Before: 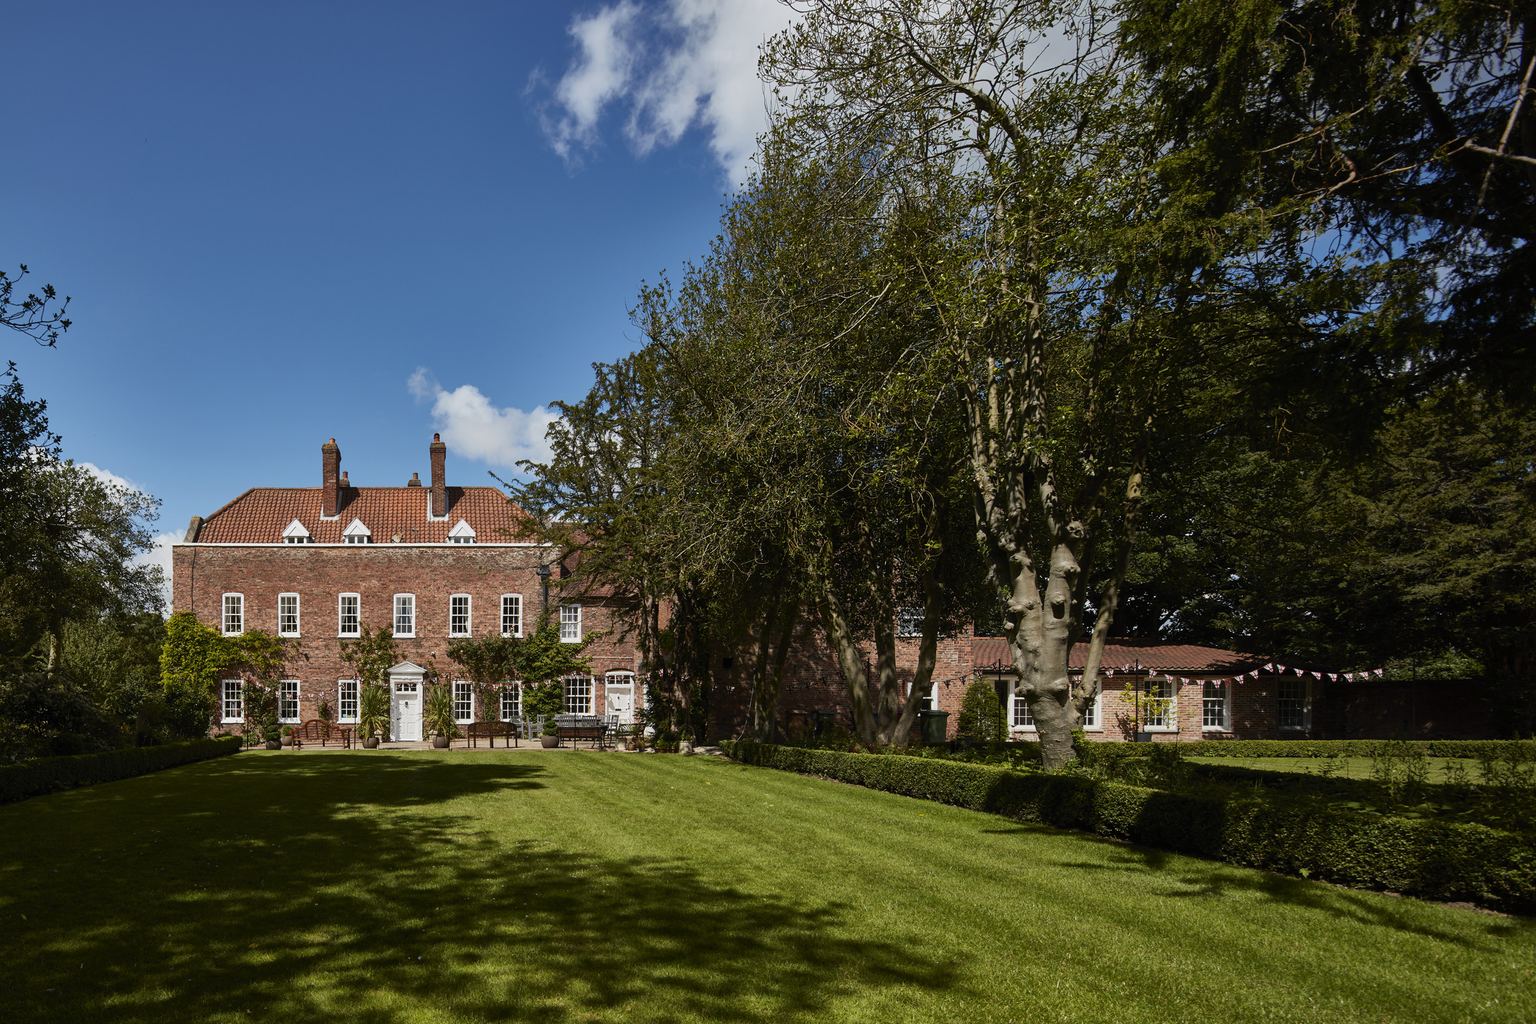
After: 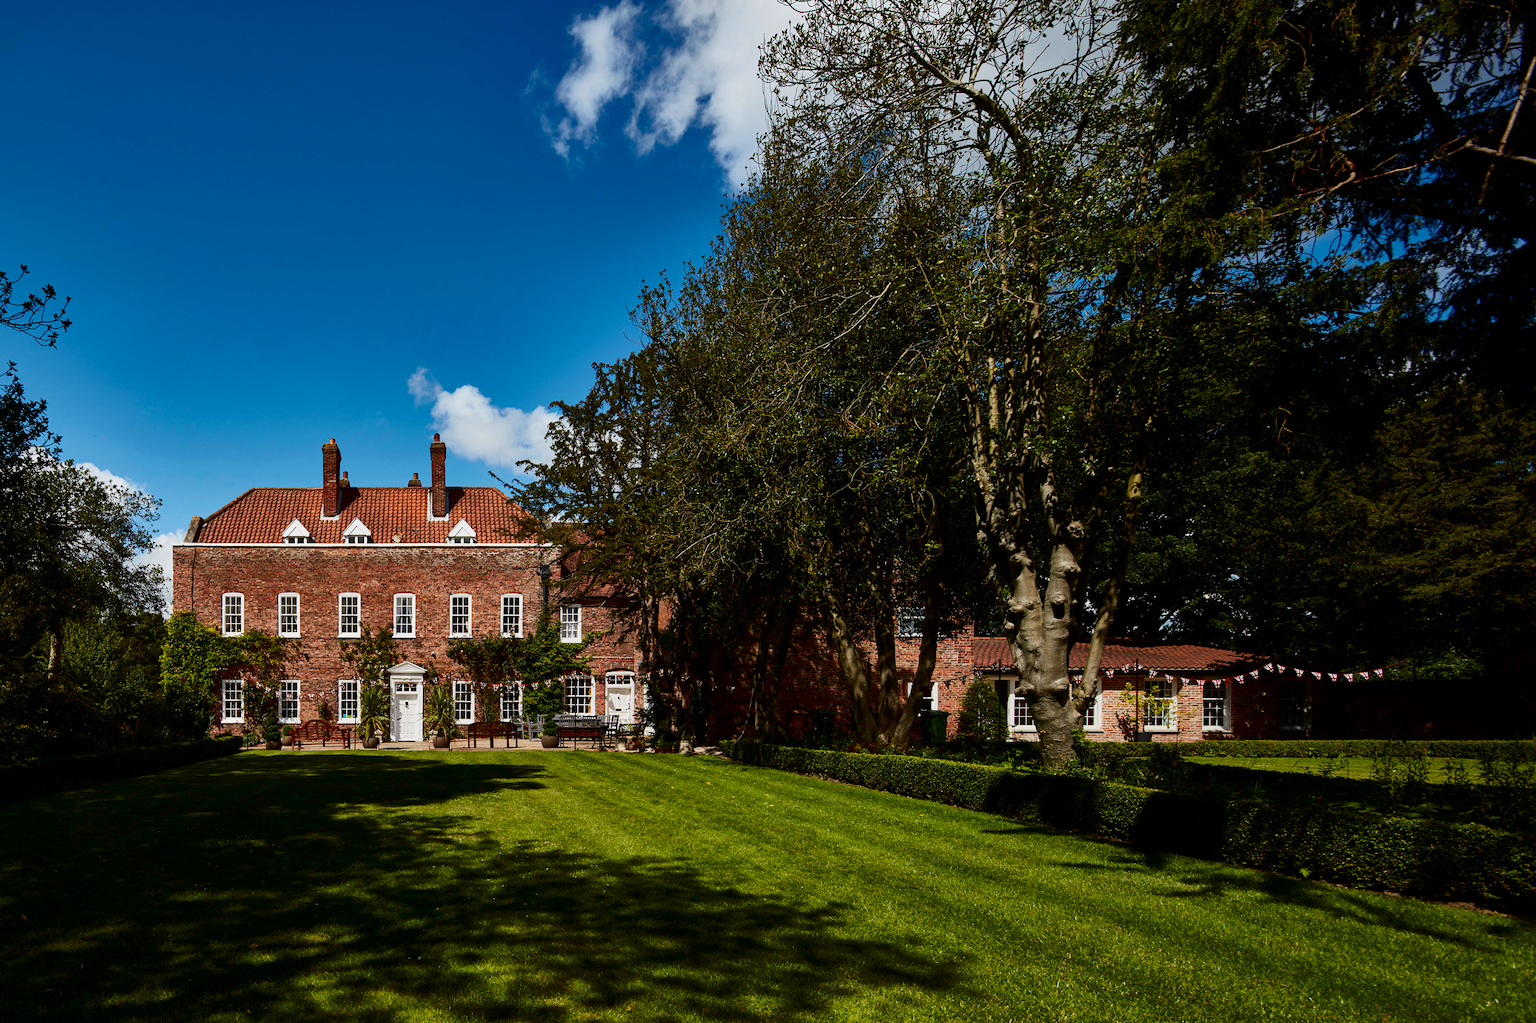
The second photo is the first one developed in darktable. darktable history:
tone equalizer: on, module defaults
contrast brightness saturation: contrast 0.19, brightness -0.11, saturation 0.21
